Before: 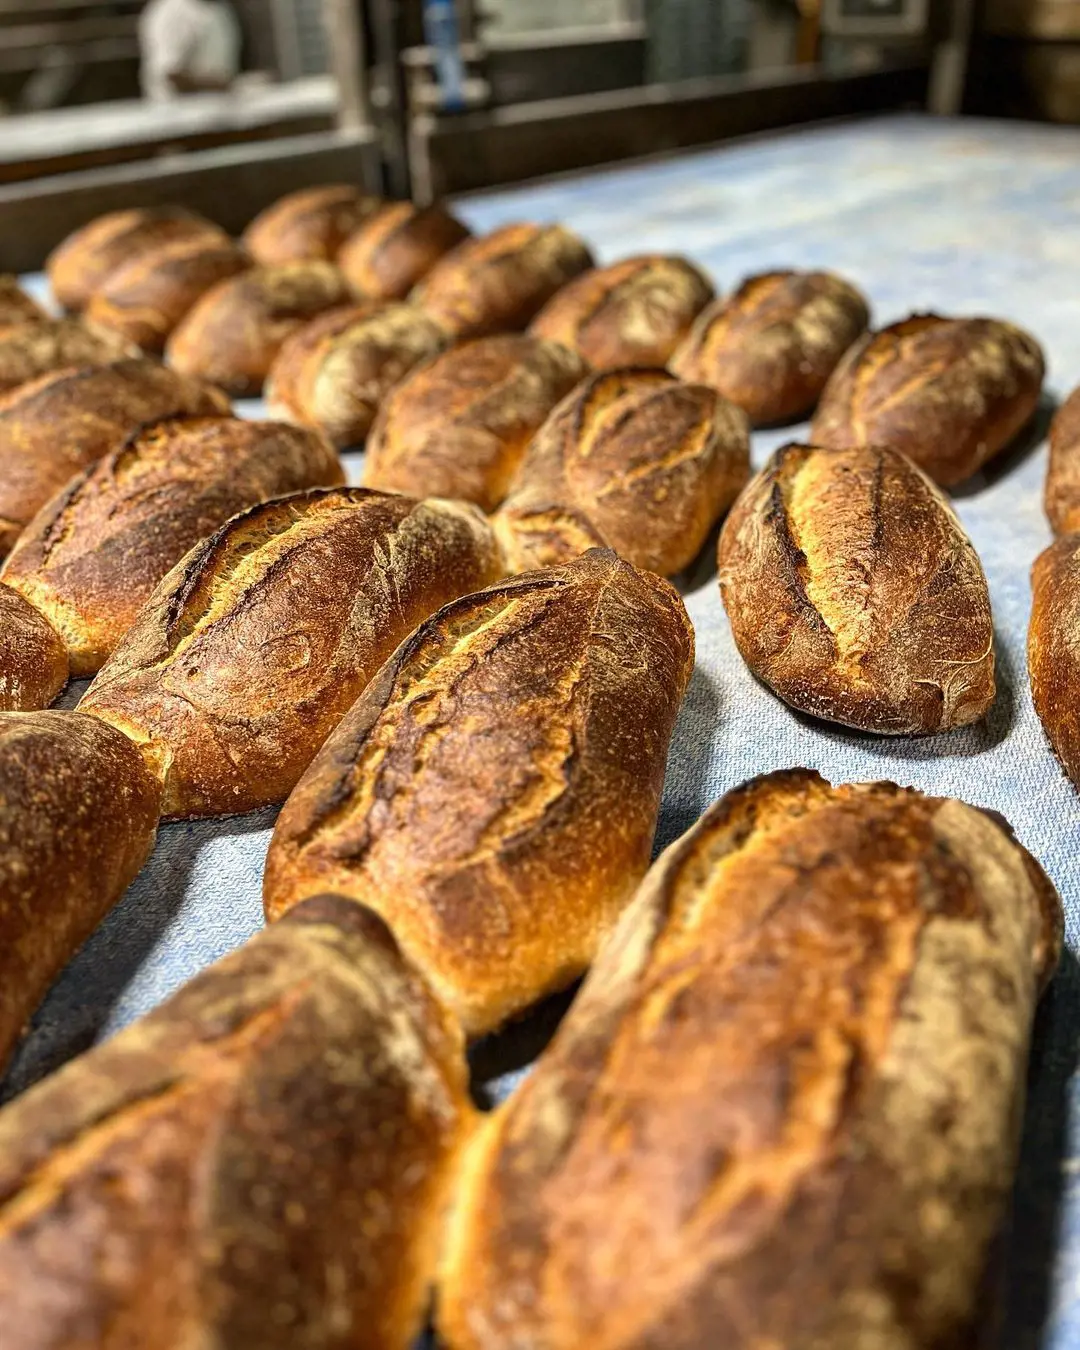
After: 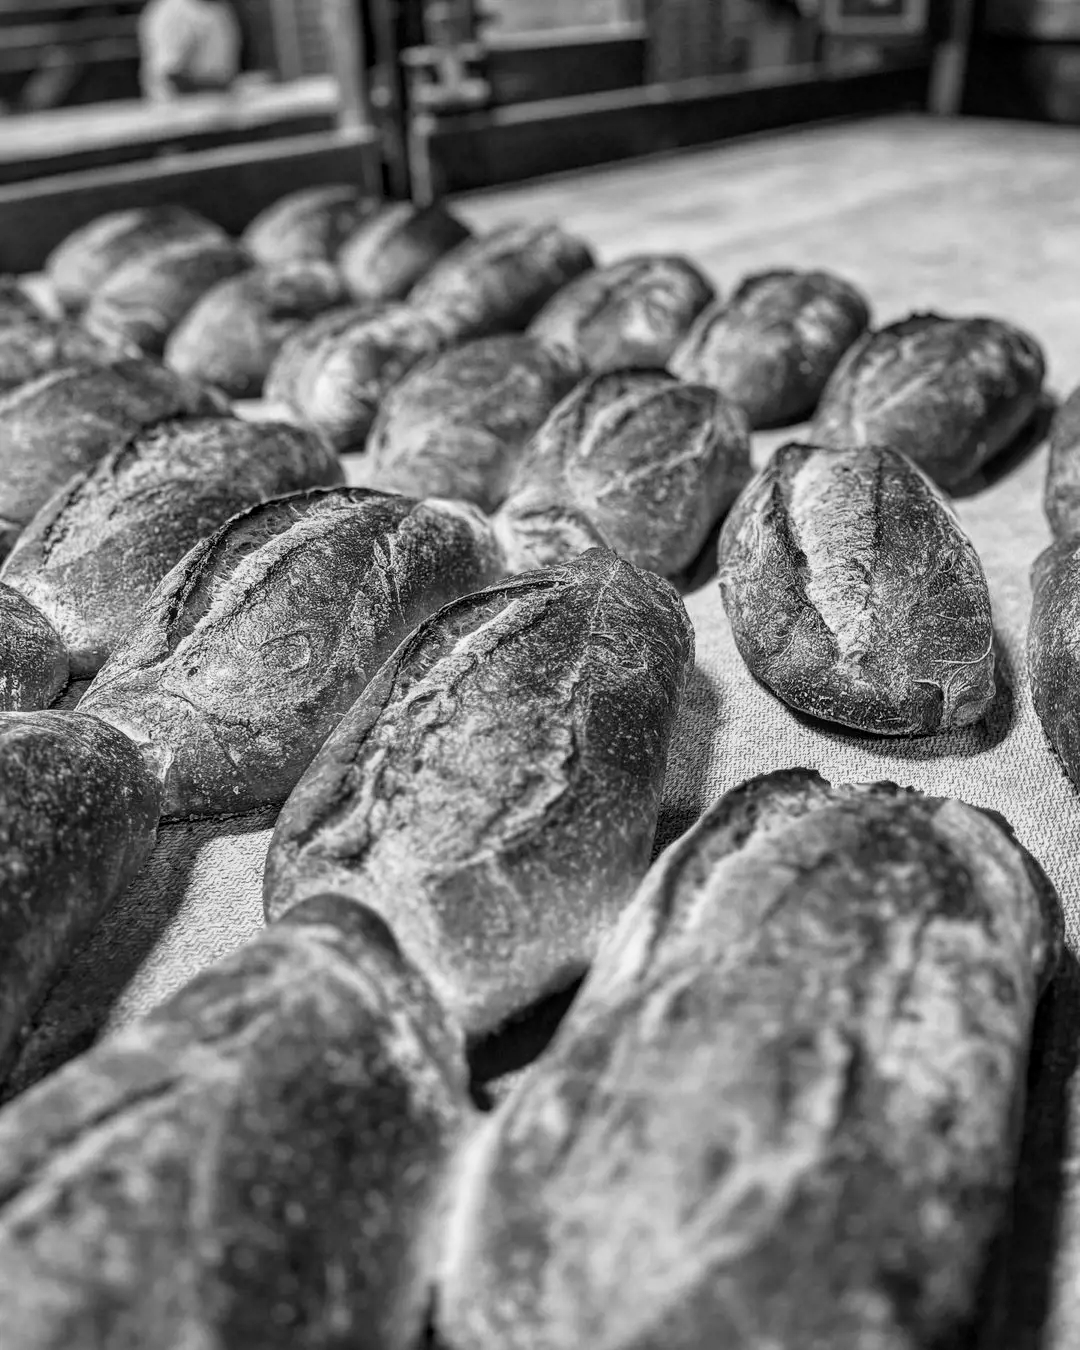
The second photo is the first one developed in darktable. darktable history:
monochrome: a 30.25, b 92.03
local contrast: on, module defaults
filmic rgb: black relative exposure -16 EV, white relative exposure 2.93 EV, hardness 10.04, color science v6 (2022)
